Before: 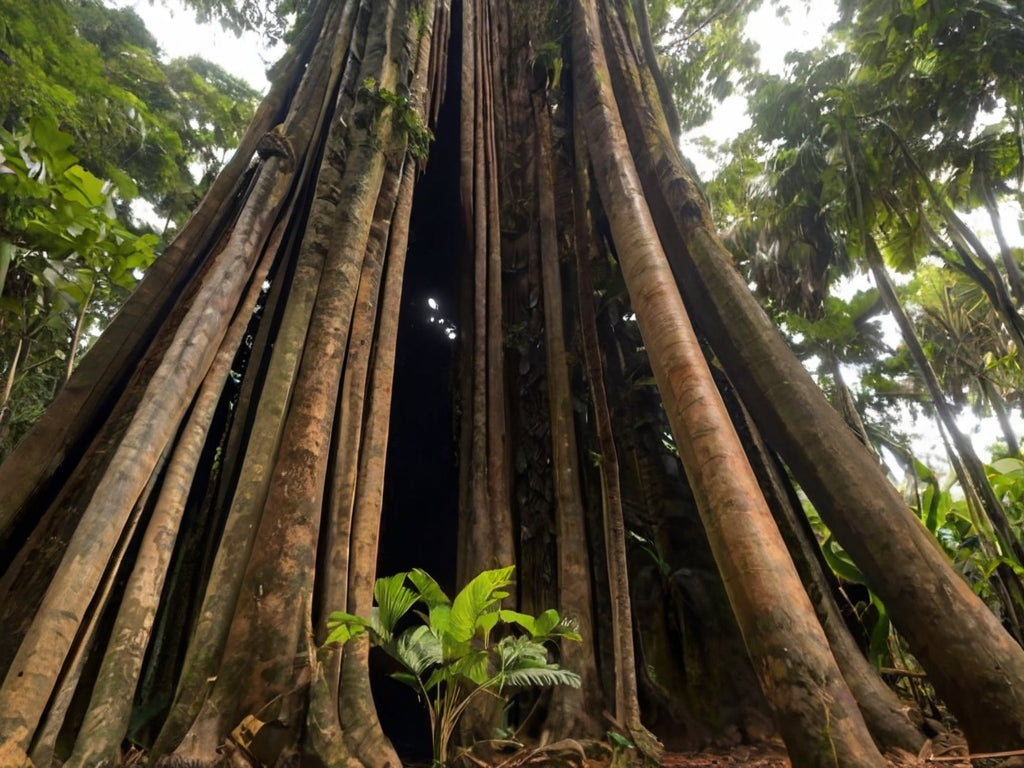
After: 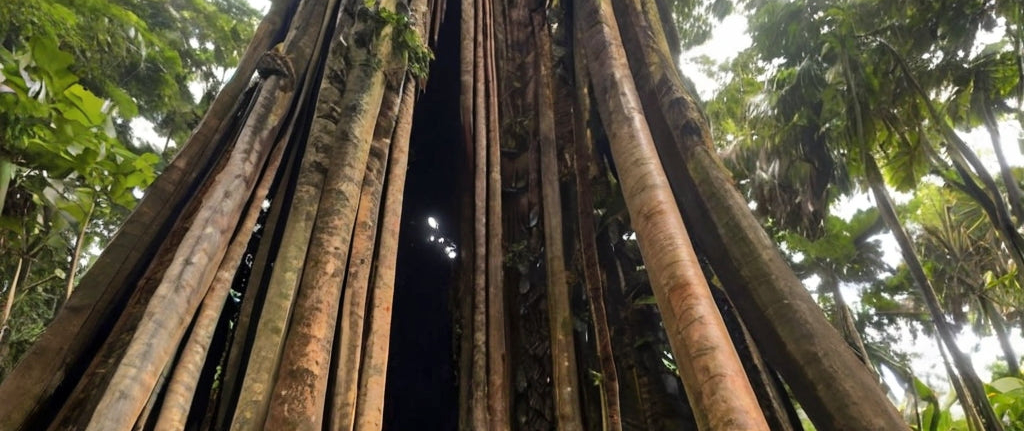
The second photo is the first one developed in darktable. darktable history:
crop and rotate: top 10.605%, bottom 33.274%
tone equalizer: on, module defaults
shadows and highlights: low approximation 0.01, soften with gaussian
